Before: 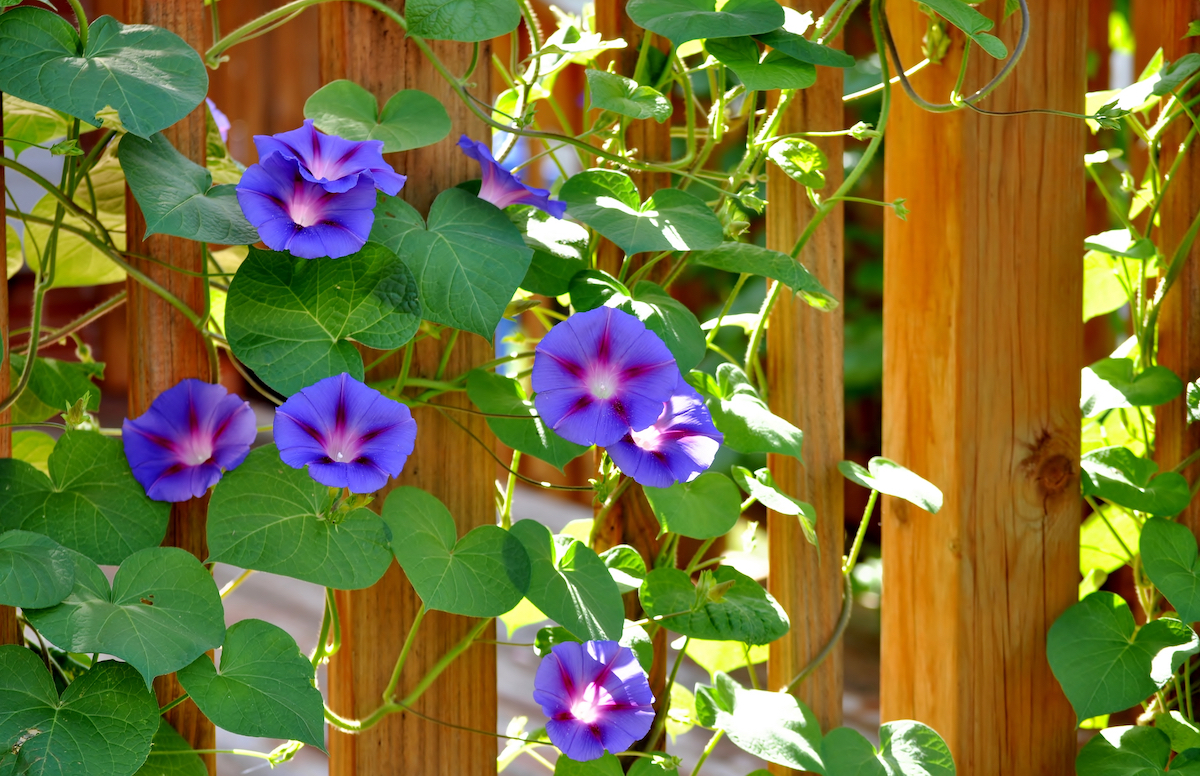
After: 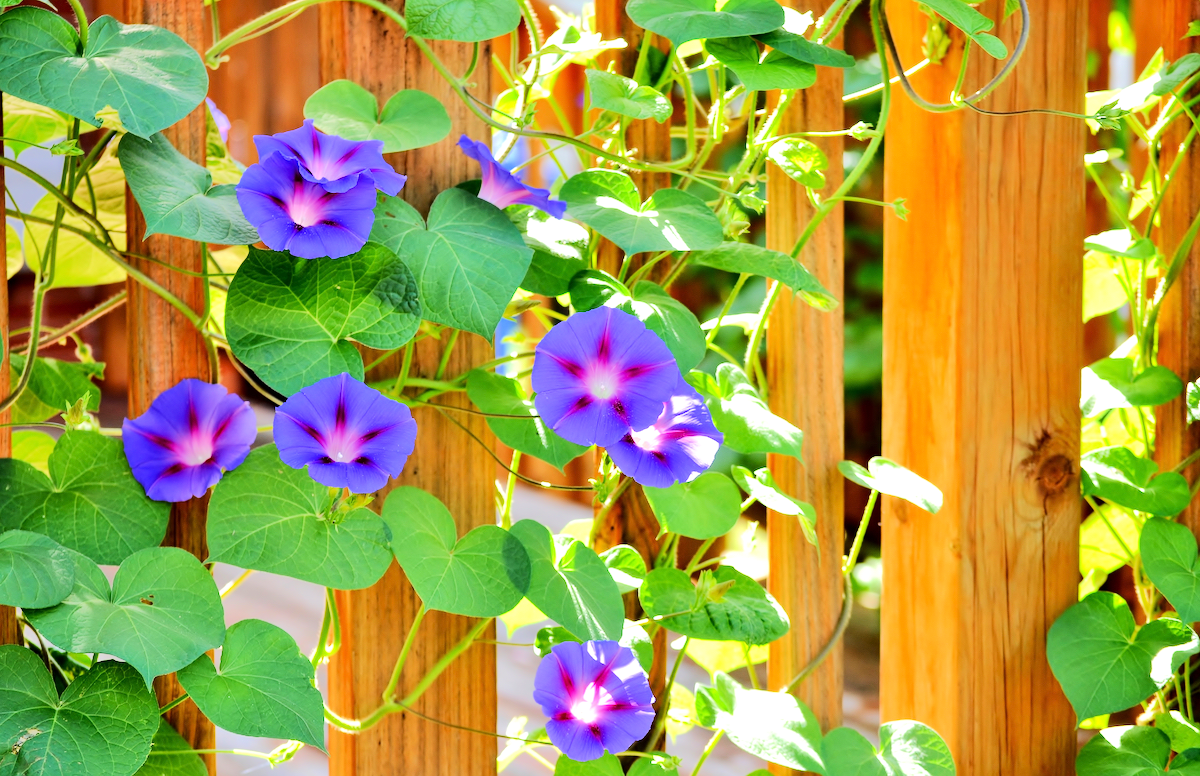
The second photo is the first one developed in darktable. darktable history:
tone equalizer: -7 EV 0.144 EV, -6 EV 0.619 EV, -5 EV 1.13 EV, -4 EV 1.36 EV, -3 EV 1.15 EV, -2 EV 0.6 EV, -1 EV 0.168 EV, edges refinement/feathering 500, mask exposure compensation -1.57 EV, preserve details no
